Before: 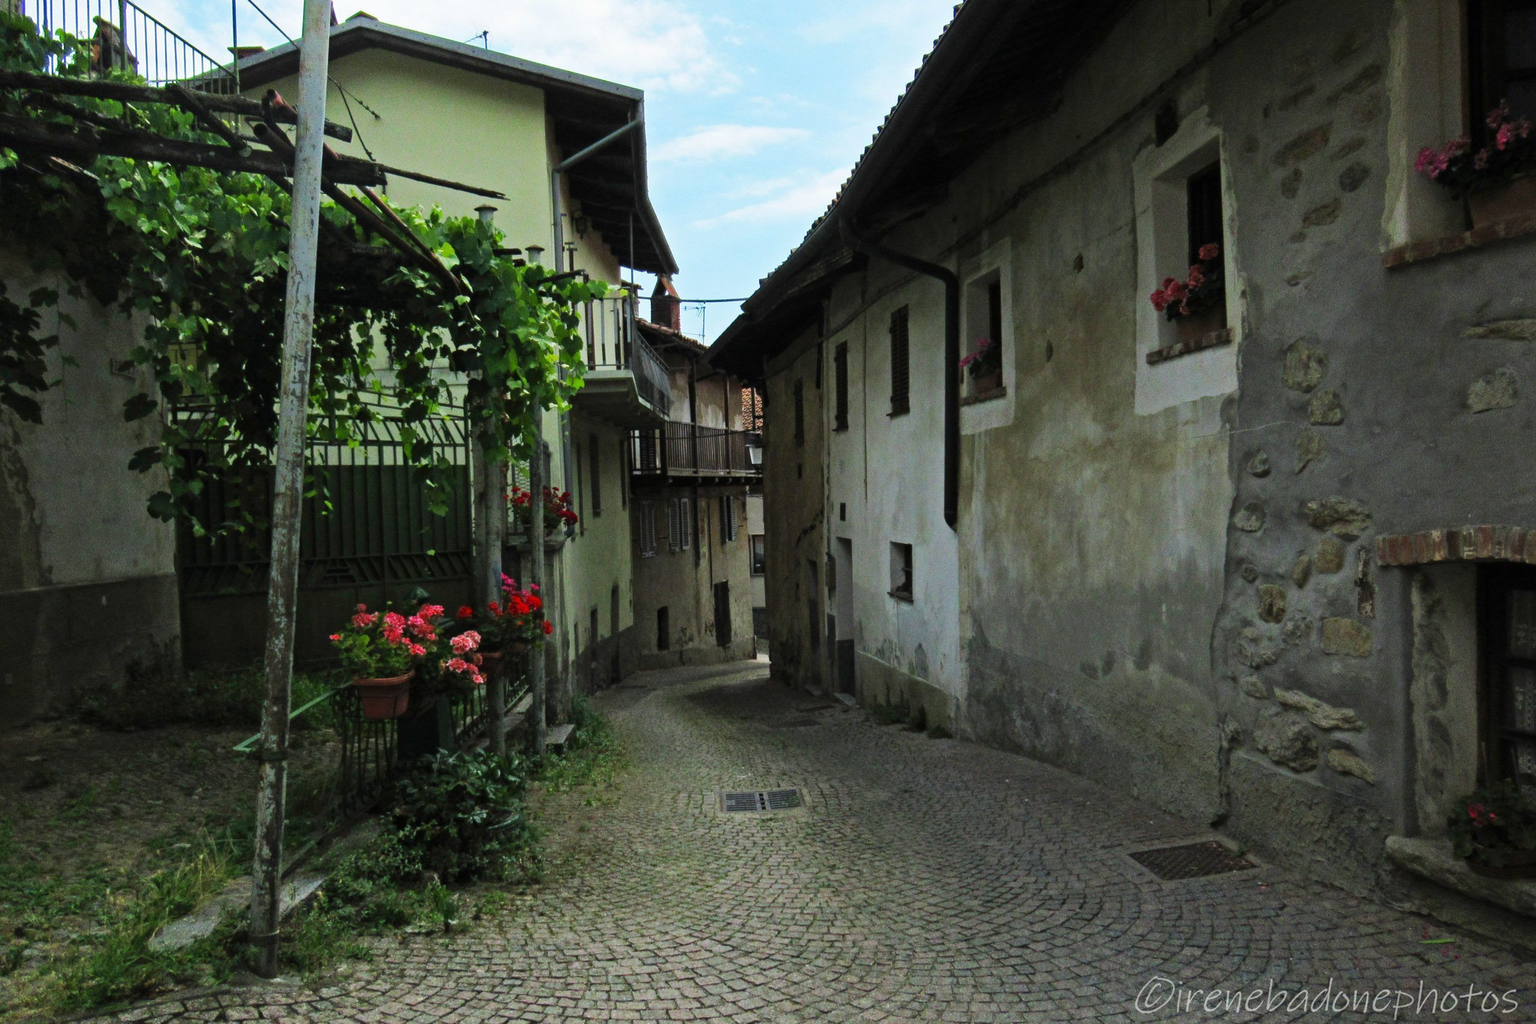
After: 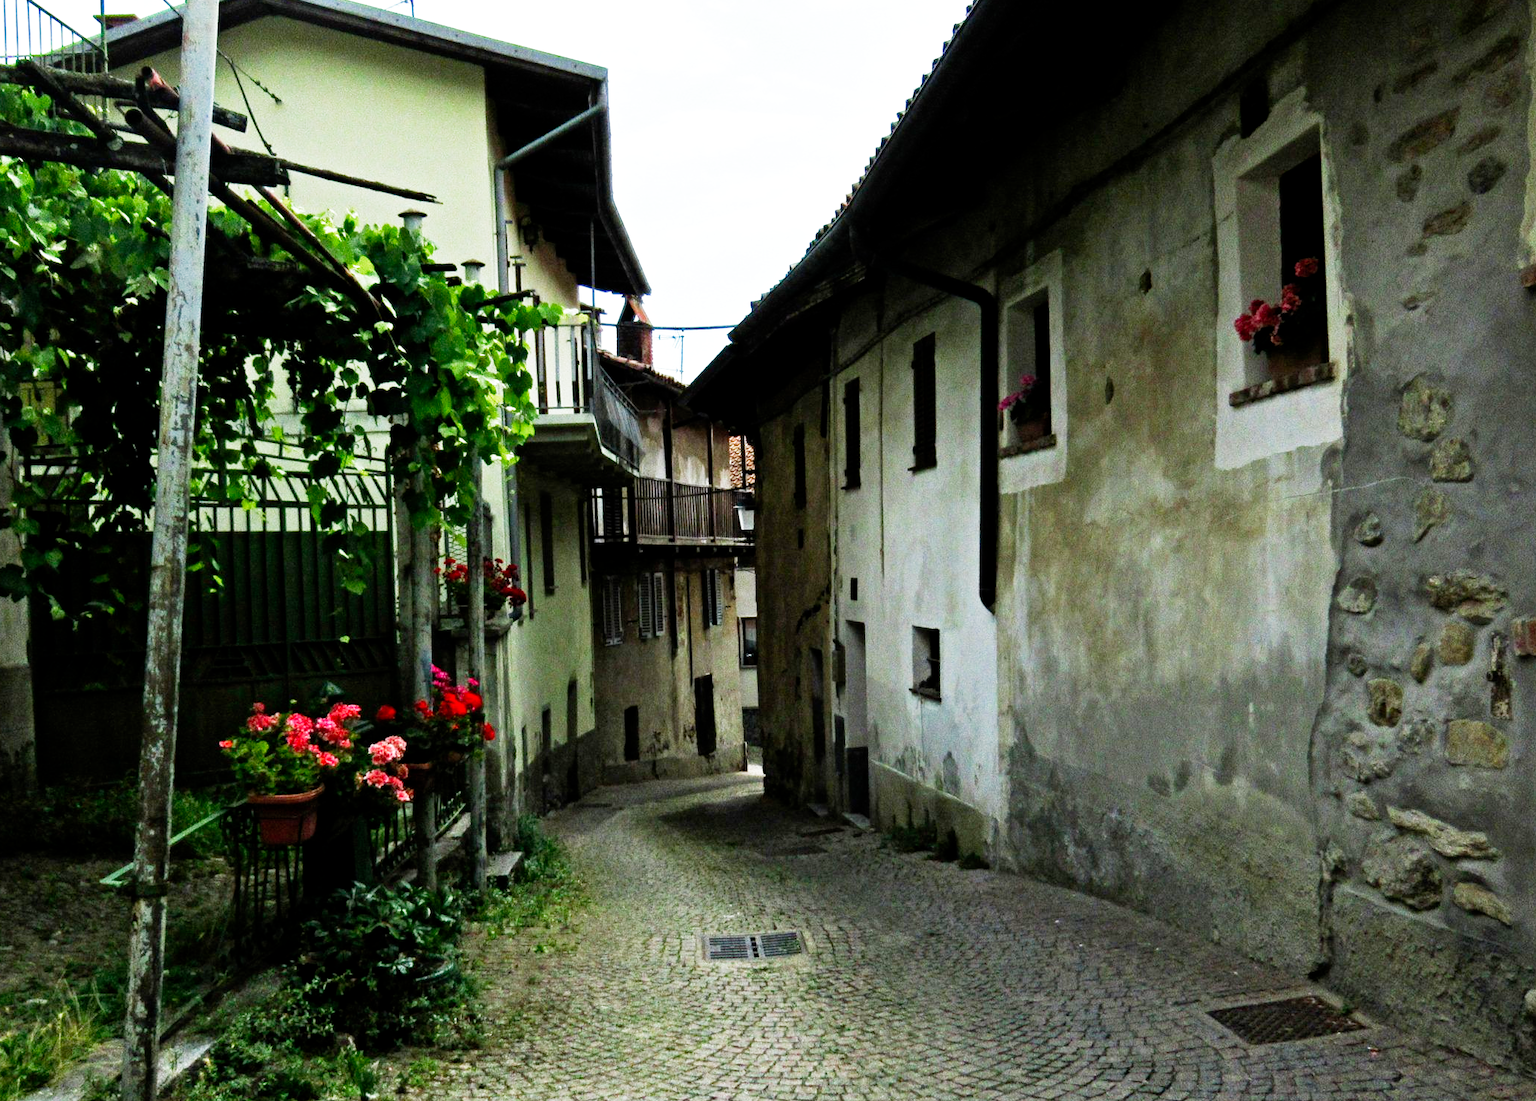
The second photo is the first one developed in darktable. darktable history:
crop: left 9.929%, top 3.475%, right 9.188%, bottom 9.529%
exposure: exposure 0.014 EV, compensate highlight preservation false
filmic rgb: middle gray luminance 10%, black relative exposure -8.61 EV, white relative exposure 3.3 EV, threshold 6 EV, target black luminance 0%, hardness 5.2, latitude 44.69%, contrast 1.302, highlights saturation mix 5%, shadows ↔ highlights balance 24.64%, add noise in highlights 0, preserve chrominance no, color science v3 (2019), use custom middle-gray values true, iterations of high-quality reconstruction 0, contrast in highlights soft, enable highlight reconstruction true
